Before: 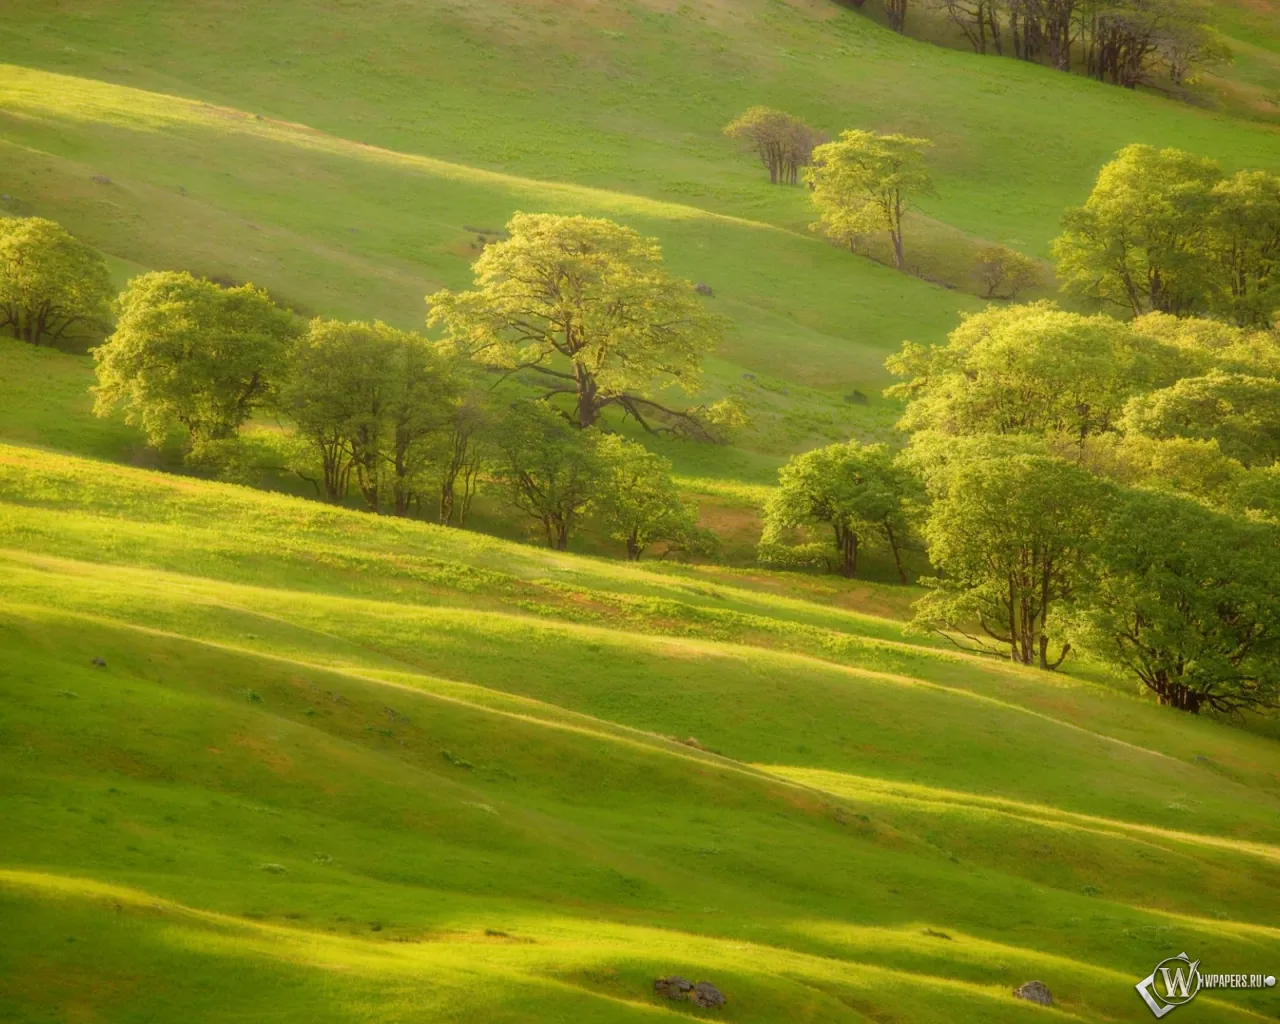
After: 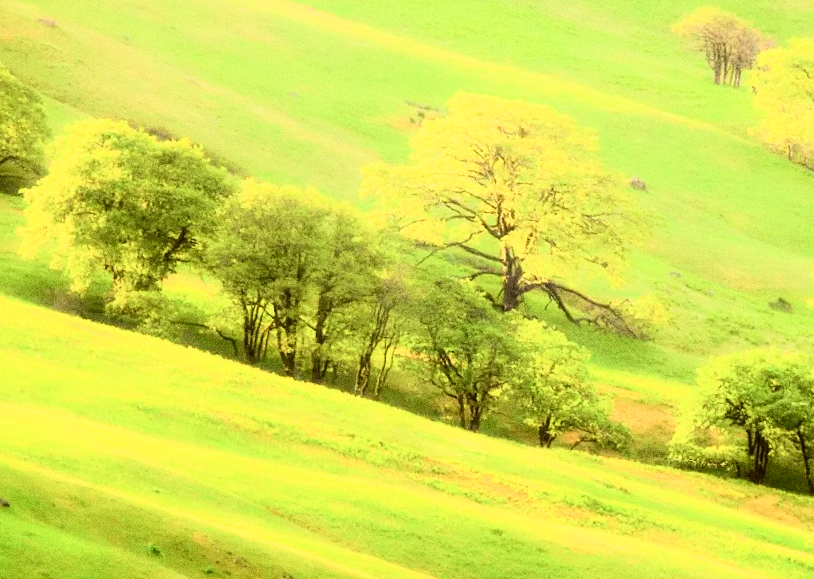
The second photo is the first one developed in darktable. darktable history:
crop and rotate: angle -4.99°, left 2.122%, top 6.945%, right 27.566%, bottom 30.519%
rgb curve: curves: ch0 [(0, 0) (0.21, 0.15) (0.24, 0.21) (0.5, 0.75) (0.75, 0.96) (0.89, 0.99) (1, 1)]; ch1 [(0, 0.02) (0.21, 0.13) (0.25, 0.2) (0.5, 0.67) (0.75, 0.9) (0.89, 0.97) (1, 1)]; ch2 [(0, 0.02) (0.21, 0.13) (0.25, 0.2) (0.5, 0.67) (0.75, 0.9) (0.89, 0.97) (1, 1)], compensate middle gray true
grain: coarseness 0.09 ISO, strength 40%
tone curve: curves: ch0 [(0, 0) (0.035, 0.011) (0.133, 0.076) (0.285, 0.265) (0.491, 0.541) (0.617, 0.693) (0.704, 0.77) (0.794, 0.865) (0.895, 0.938) (1, 0.976)]; ch1 [(0, 0) (0.318, 0.278) (0.444, 0.427) (0.502, 0.497) (0.543, 0.547) (0.601, 0.641) (0.746, 0.764) (1, 1)]; ch2 [(0, 0) (0.316, 0.292) (0.381, 0.37) (0.423, 0.448) (0.476, 0.482) (0.502, 0.5) (0.543, 0.547) (0.587, 0.613) (0.642, 0.672) (0.704, 0.727) (0.865, 0.827) (1, 0.951)], color space Lab, independent channels, preserve colors none
